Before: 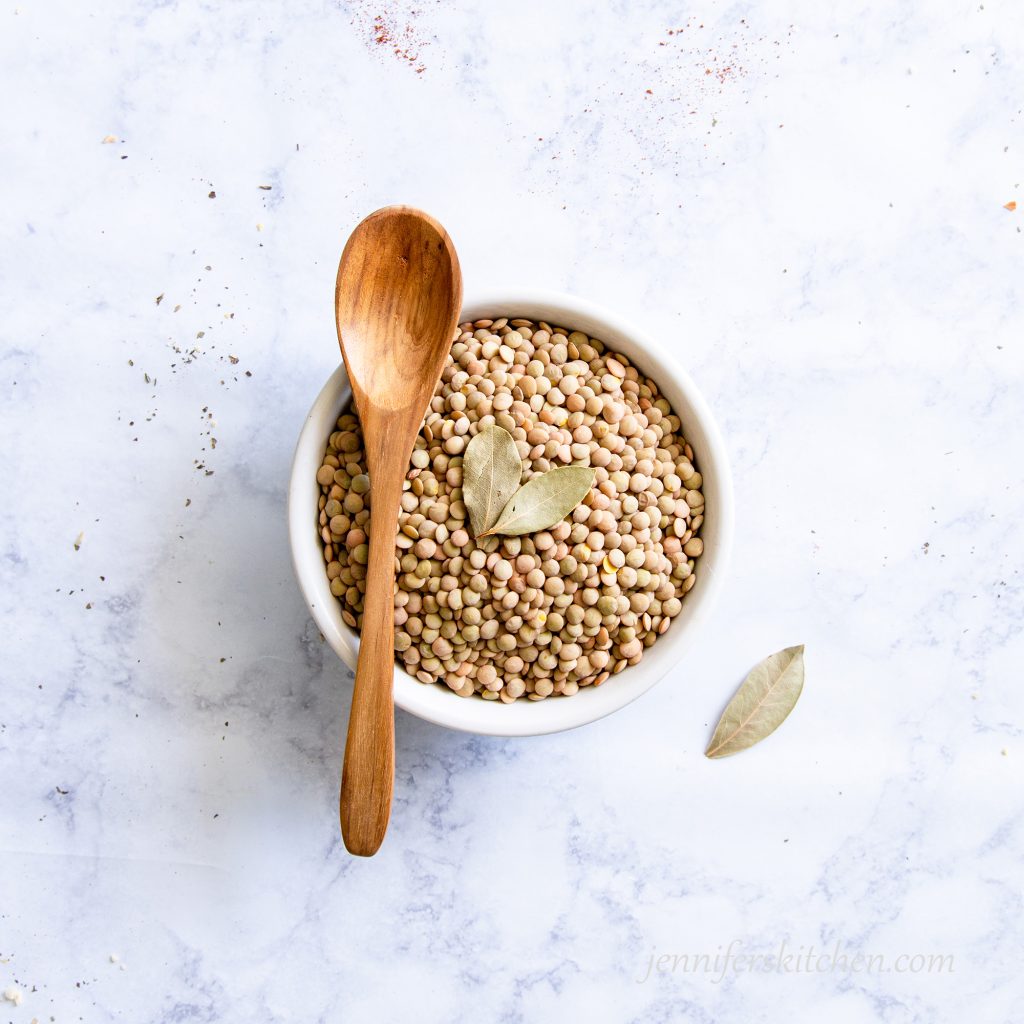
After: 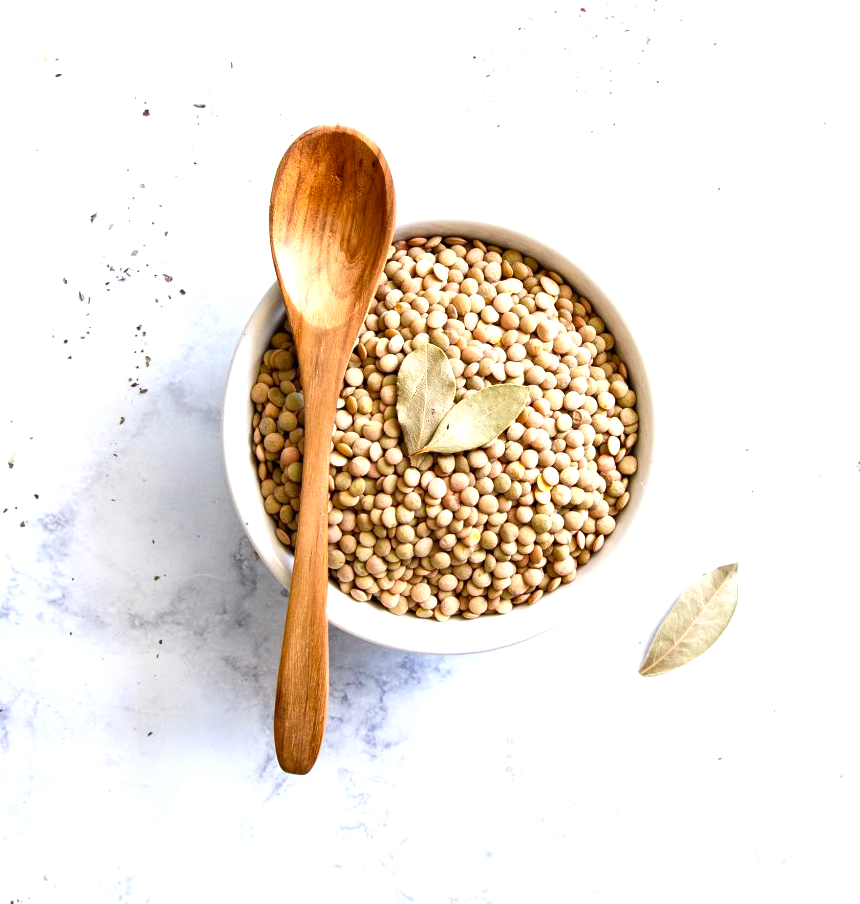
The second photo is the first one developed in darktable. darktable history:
crop: left 6.457%, top 8.104%, right 9.535%, bottom 3.604%
shadows and highlights: shadows 37.5, highlights -26.63, soften with gaussian
exposure: exposure 0.566 EV, compensate highlight preservation false
